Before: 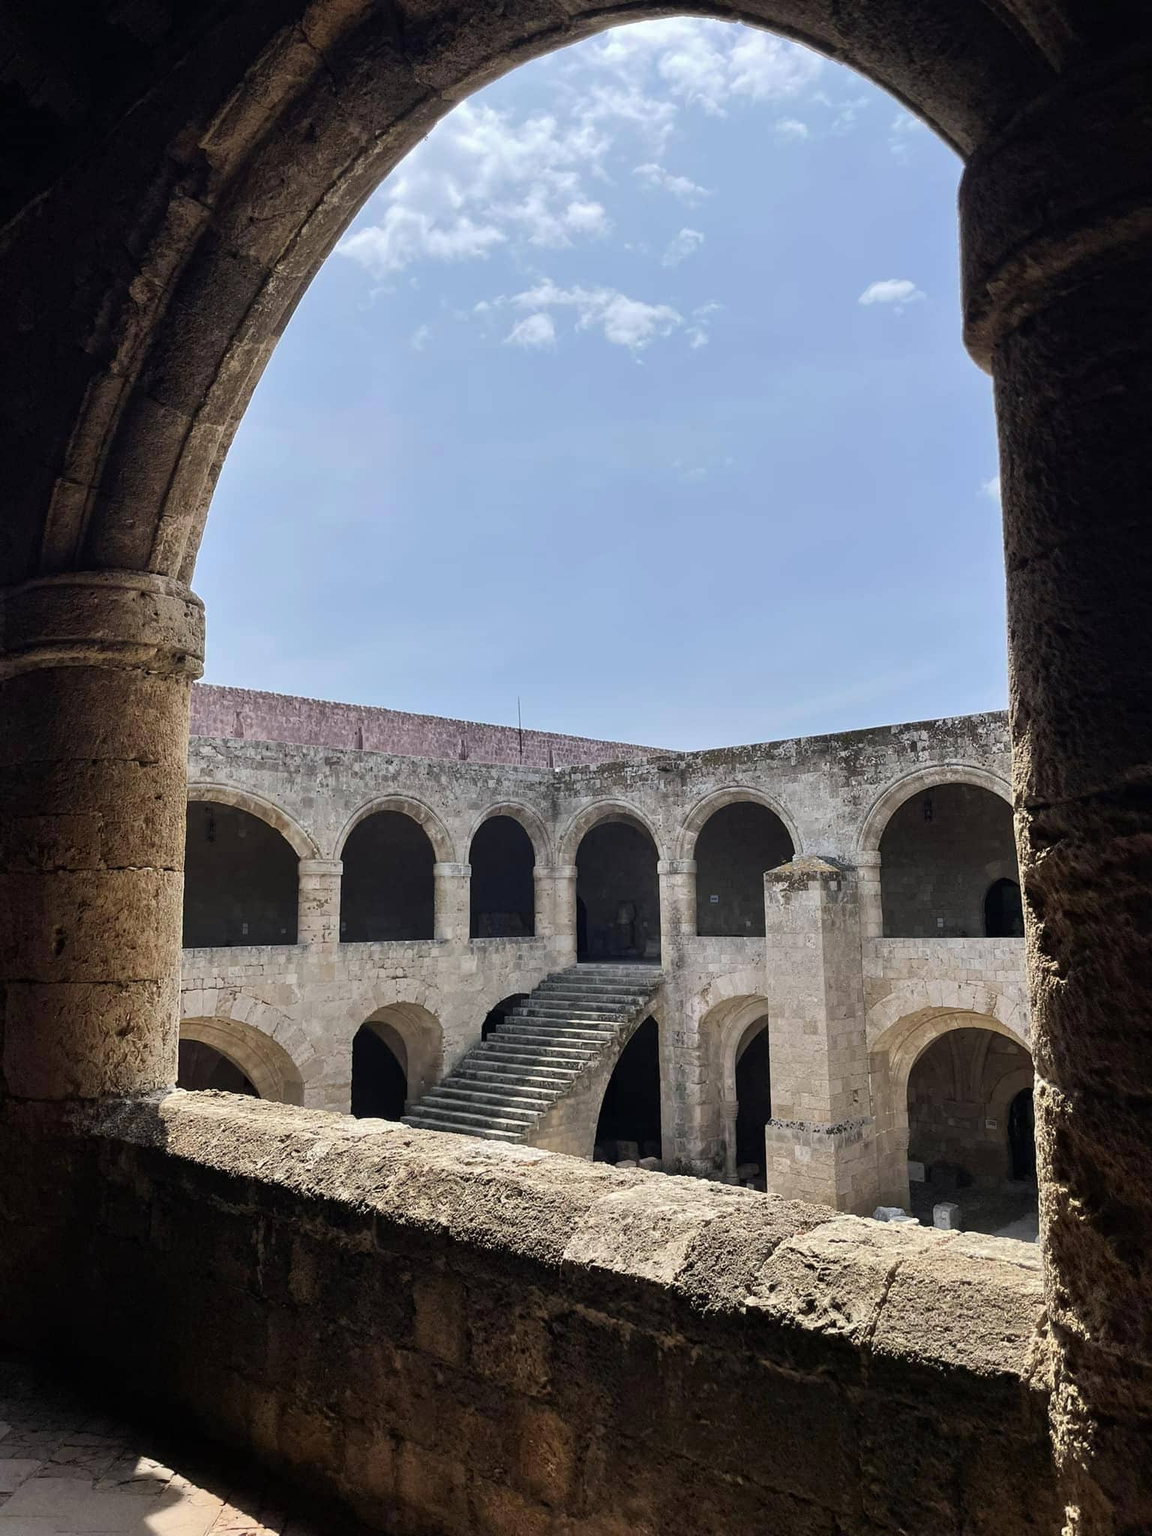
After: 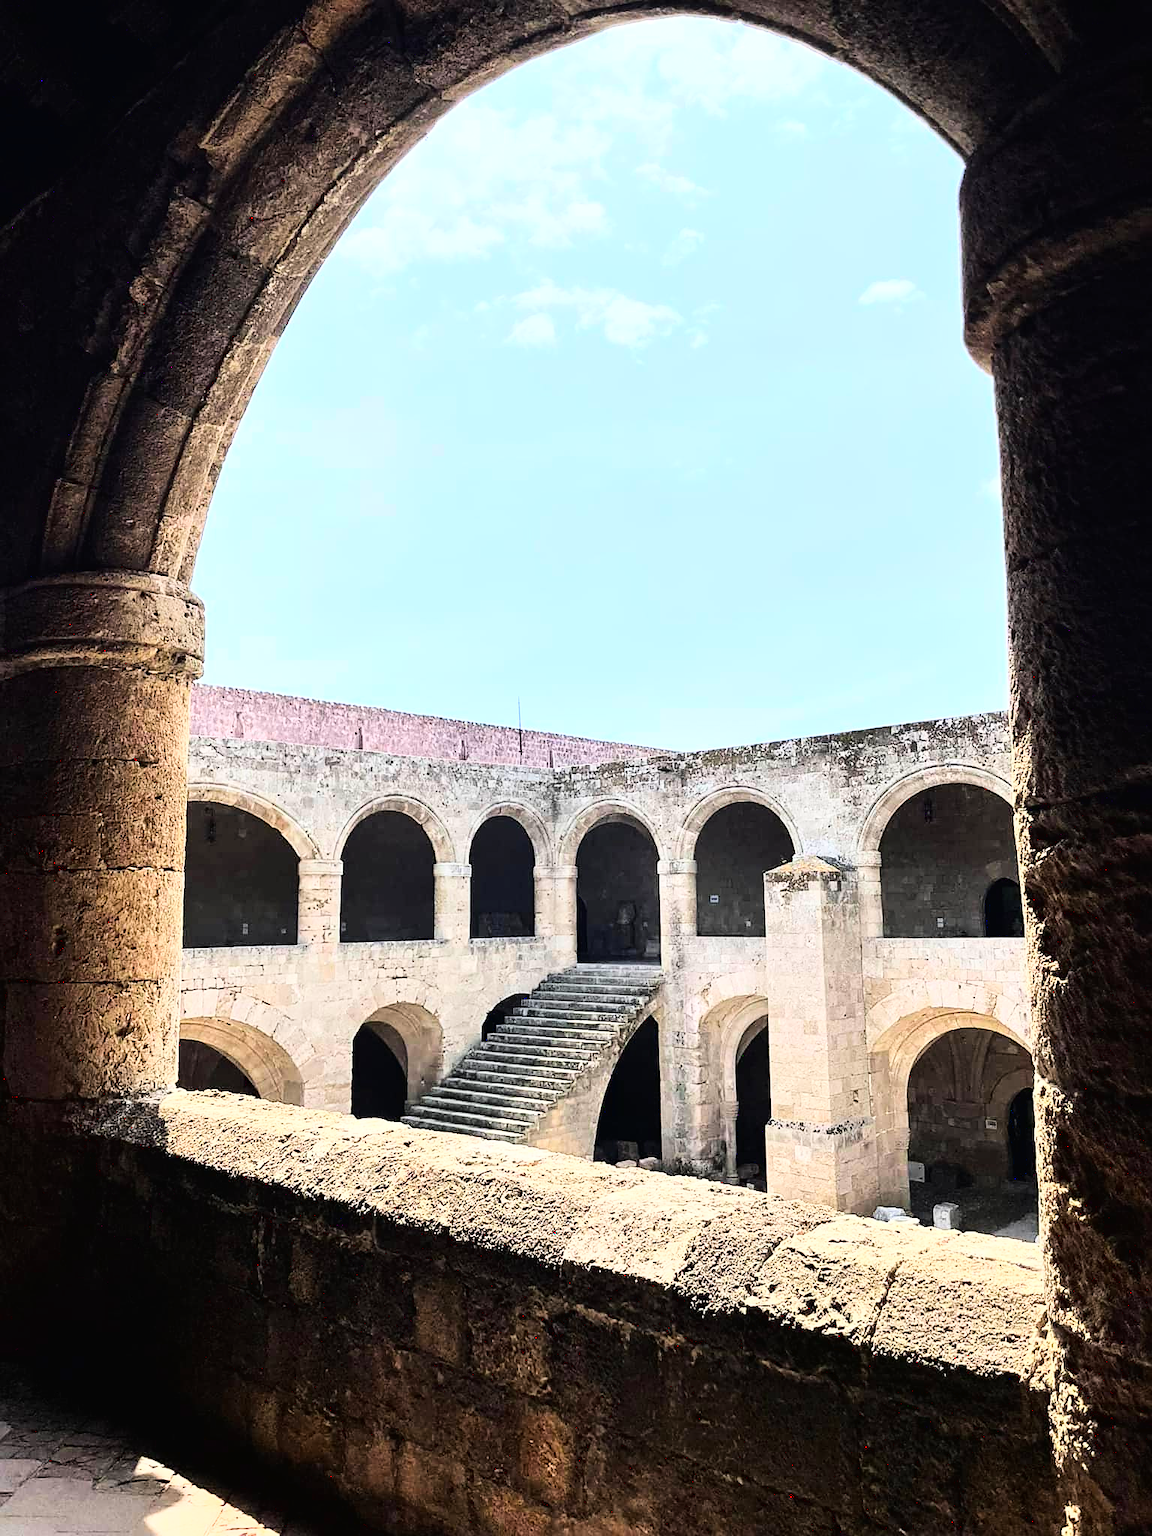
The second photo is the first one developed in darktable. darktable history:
exposure: exposure 0.188 EV, compensate highlight preservation false
base curve: curves: ch0 [(0, 0.003) (0.001, 0.002) (0.006, 0.004) (0.02, 0.022) (0.048, 0.086) (0.094, 0.234) (0.162, 0.431) (0.258, 0.629) (0.385, 0.8) (0.548, 0.918) (0.751, 0.988) (1, 1)]
sharpen: radius 1.939
